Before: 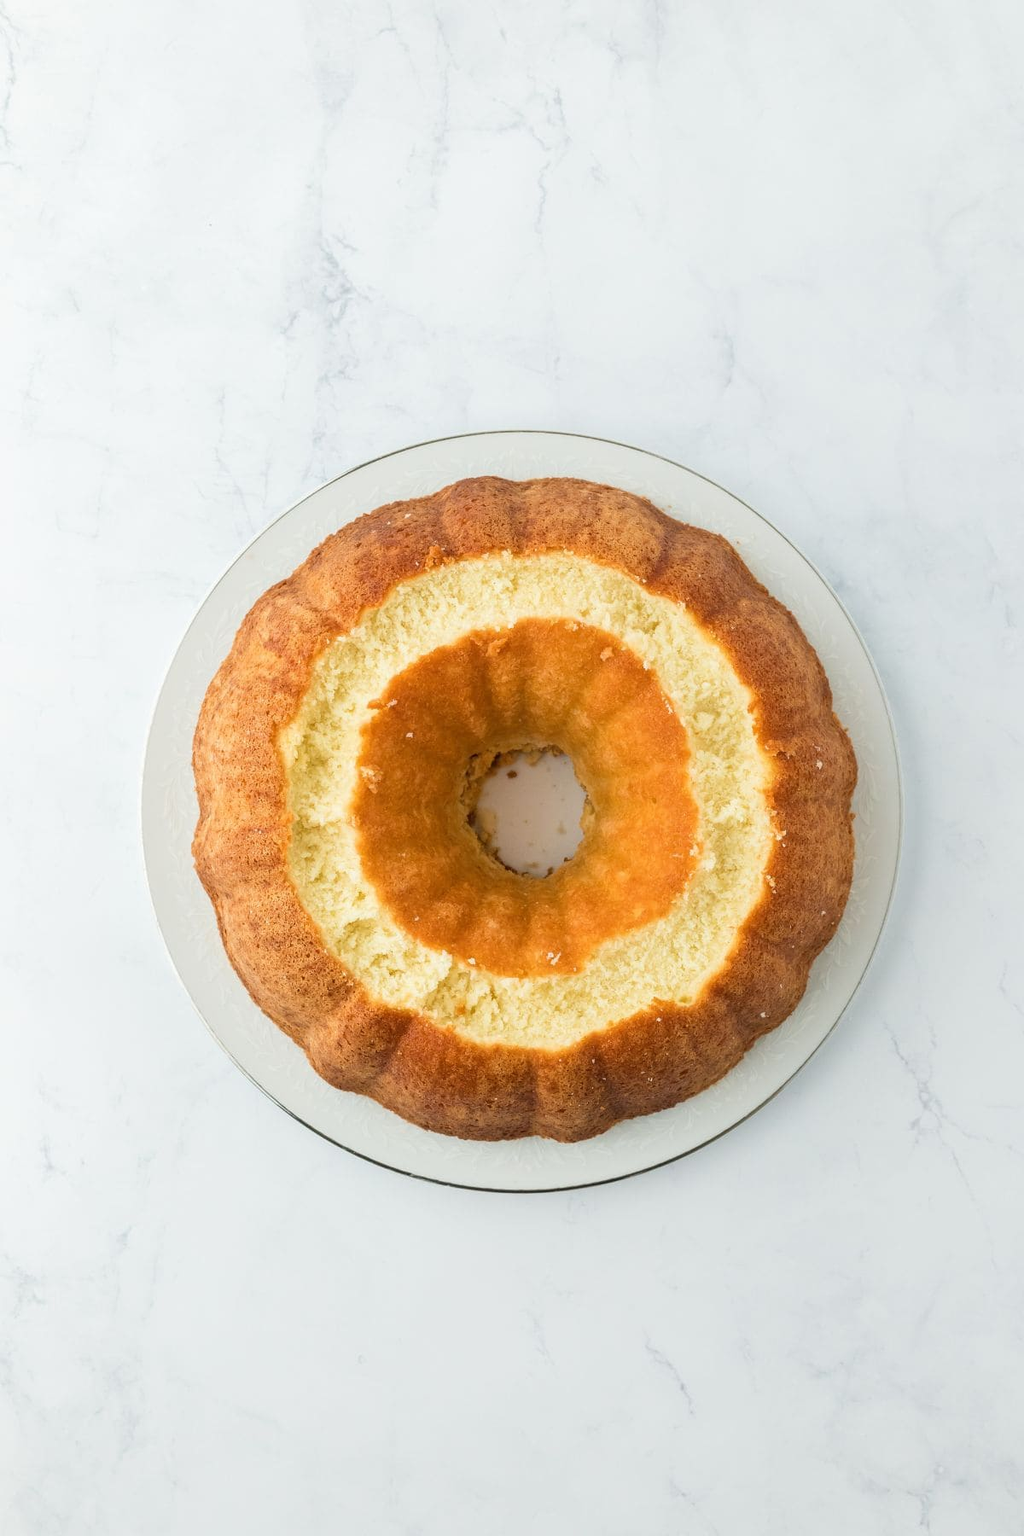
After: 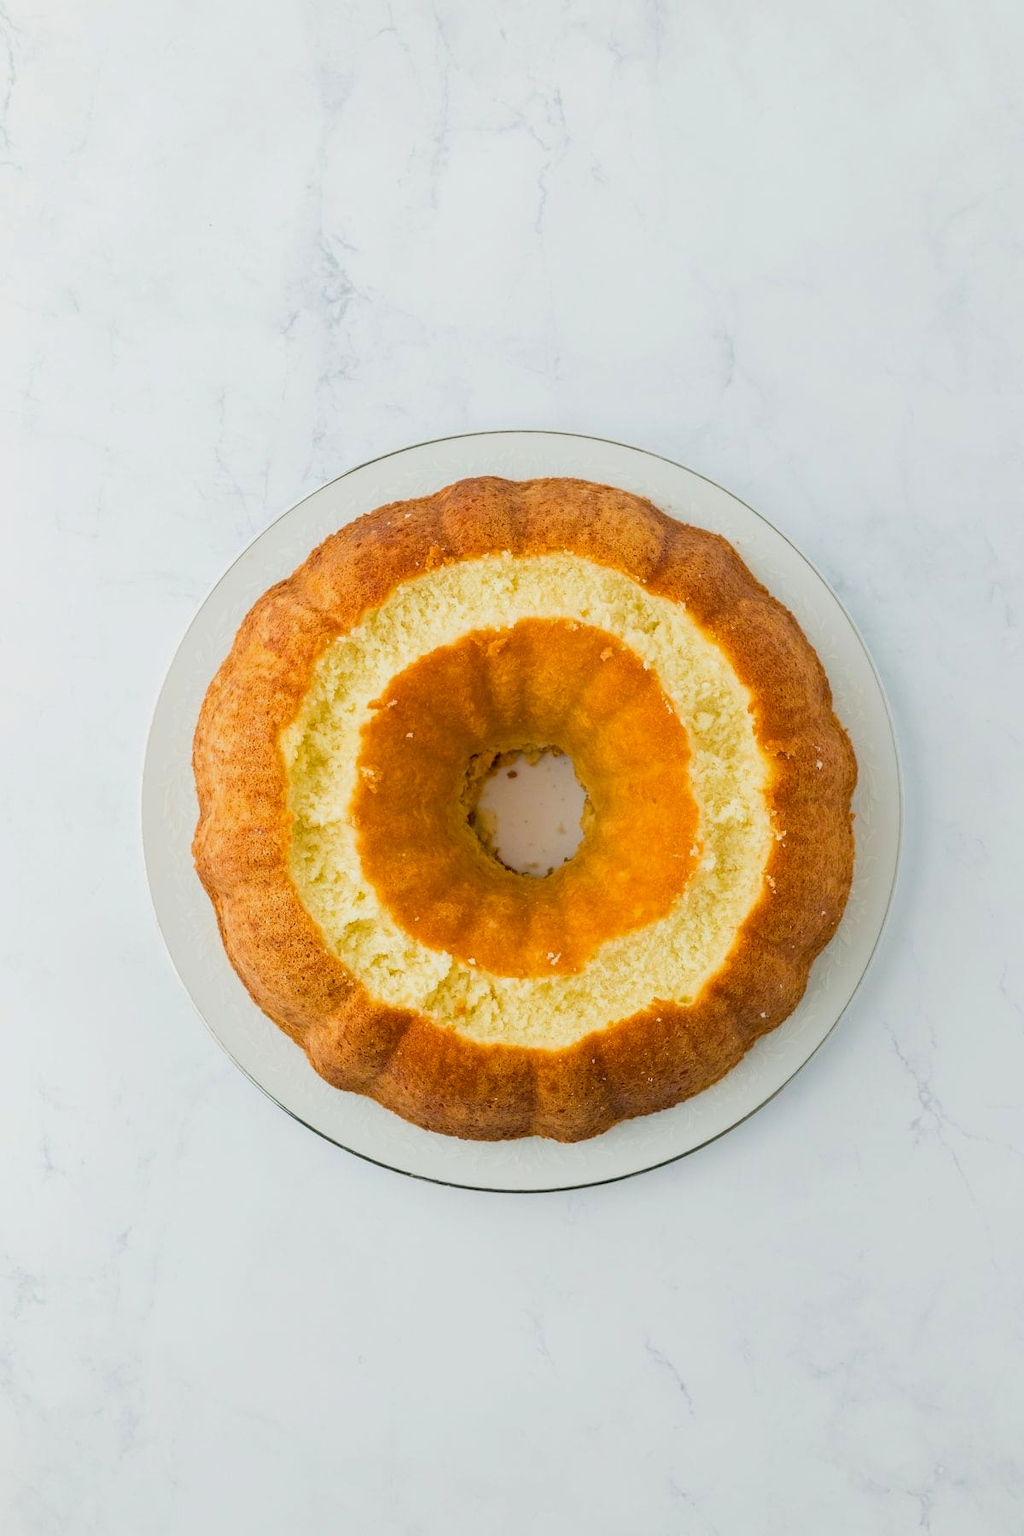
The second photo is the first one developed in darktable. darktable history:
color balance rgb: shadows lift › chroma 2.039%, shadows lift › hue 214.6°, global offset › luminance -0.487%, perceptual saturation grading › global saturation 19.975%, contrast -9.426%
